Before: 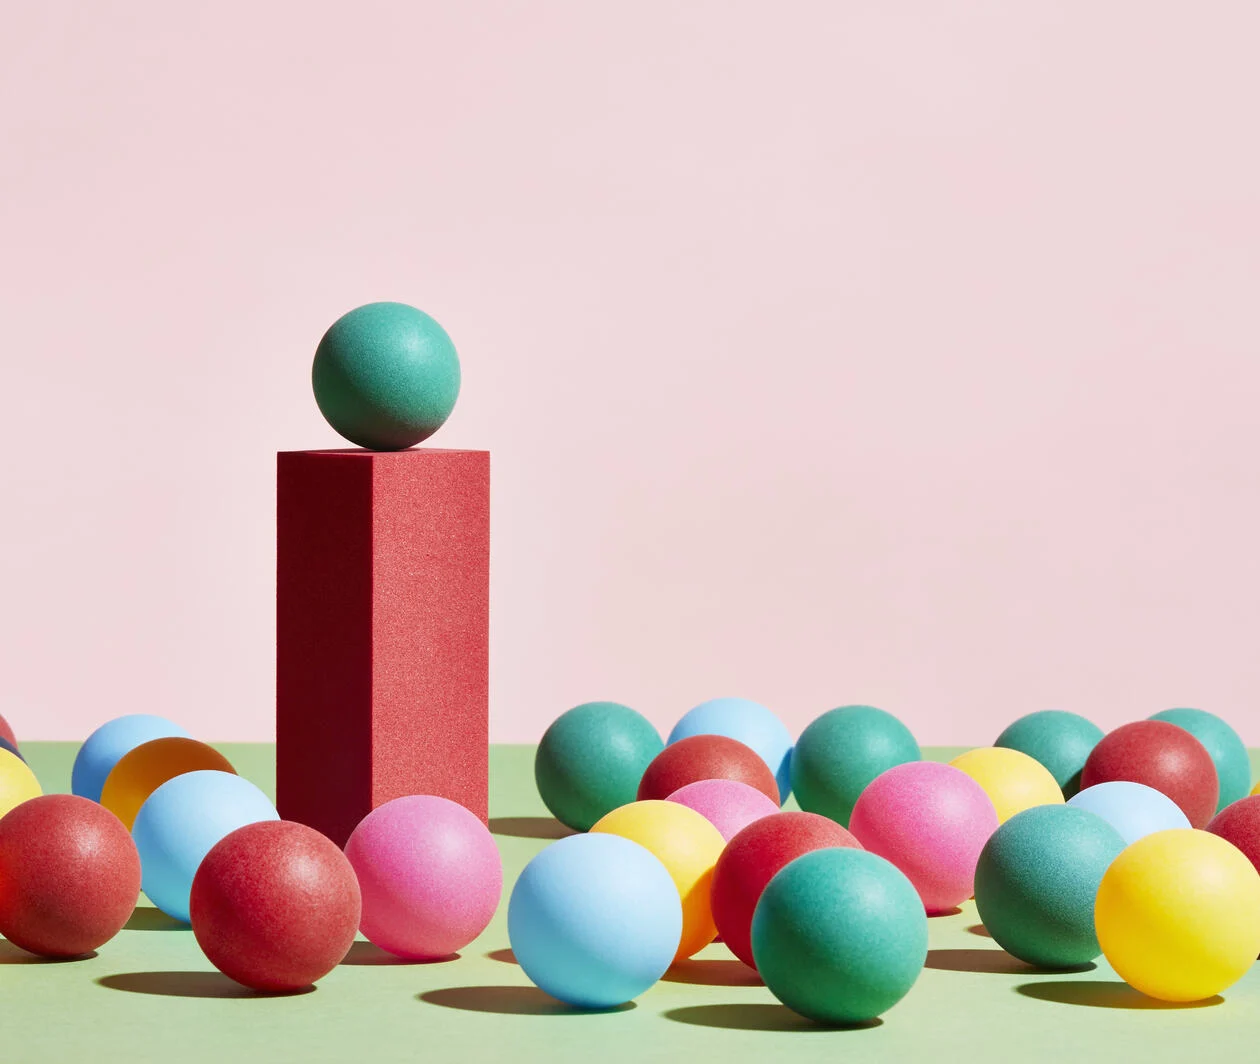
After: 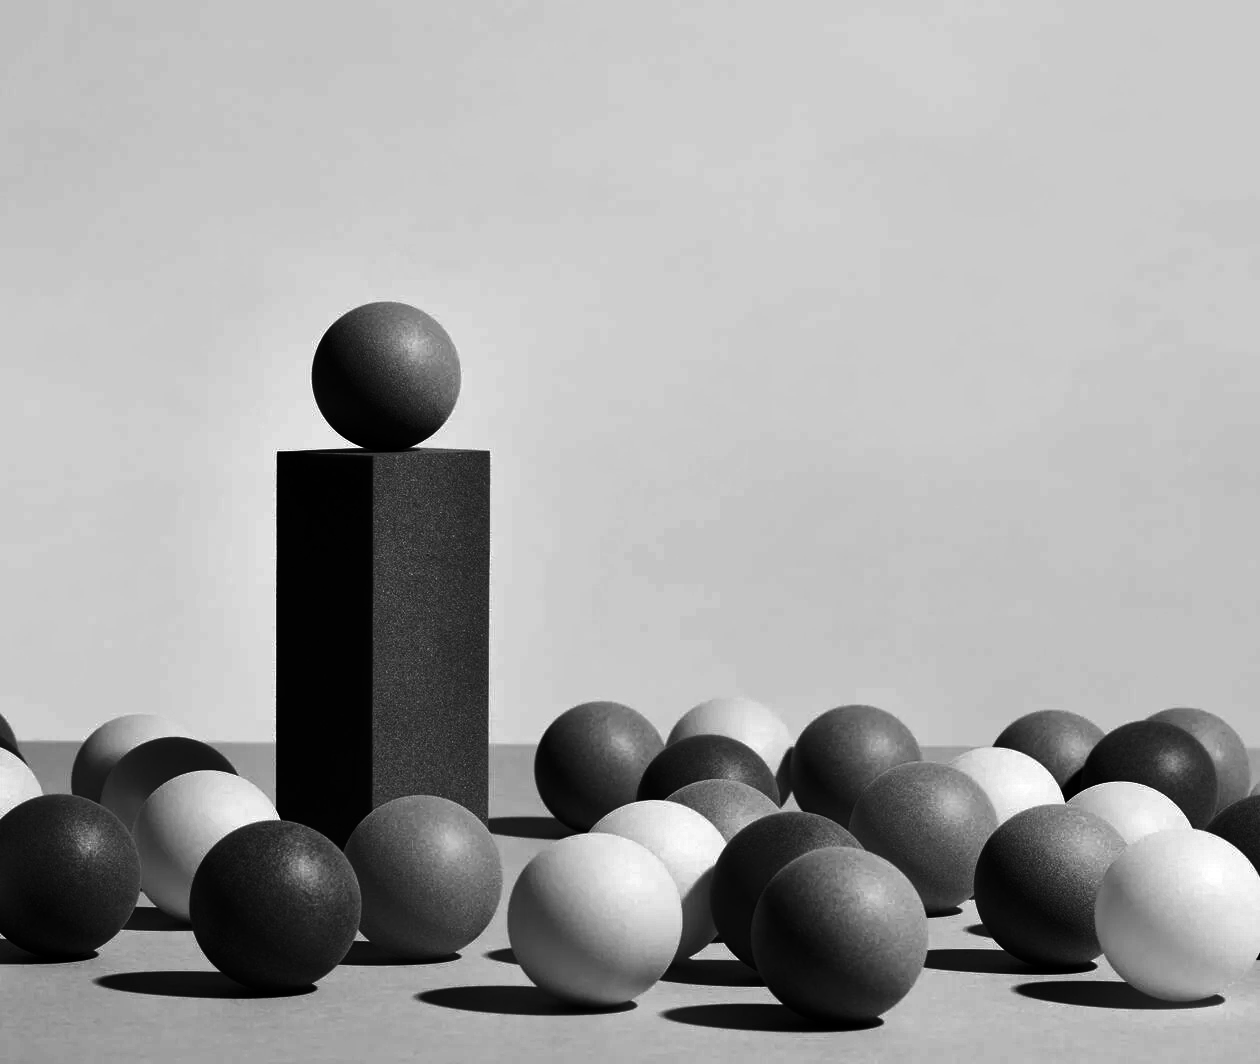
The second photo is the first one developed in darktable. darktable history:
contrast brightness saturation: contrast 0.02, brightness -1, saturation -1
exposure: exposure 0.217 EV, compensate highlight preservation false
